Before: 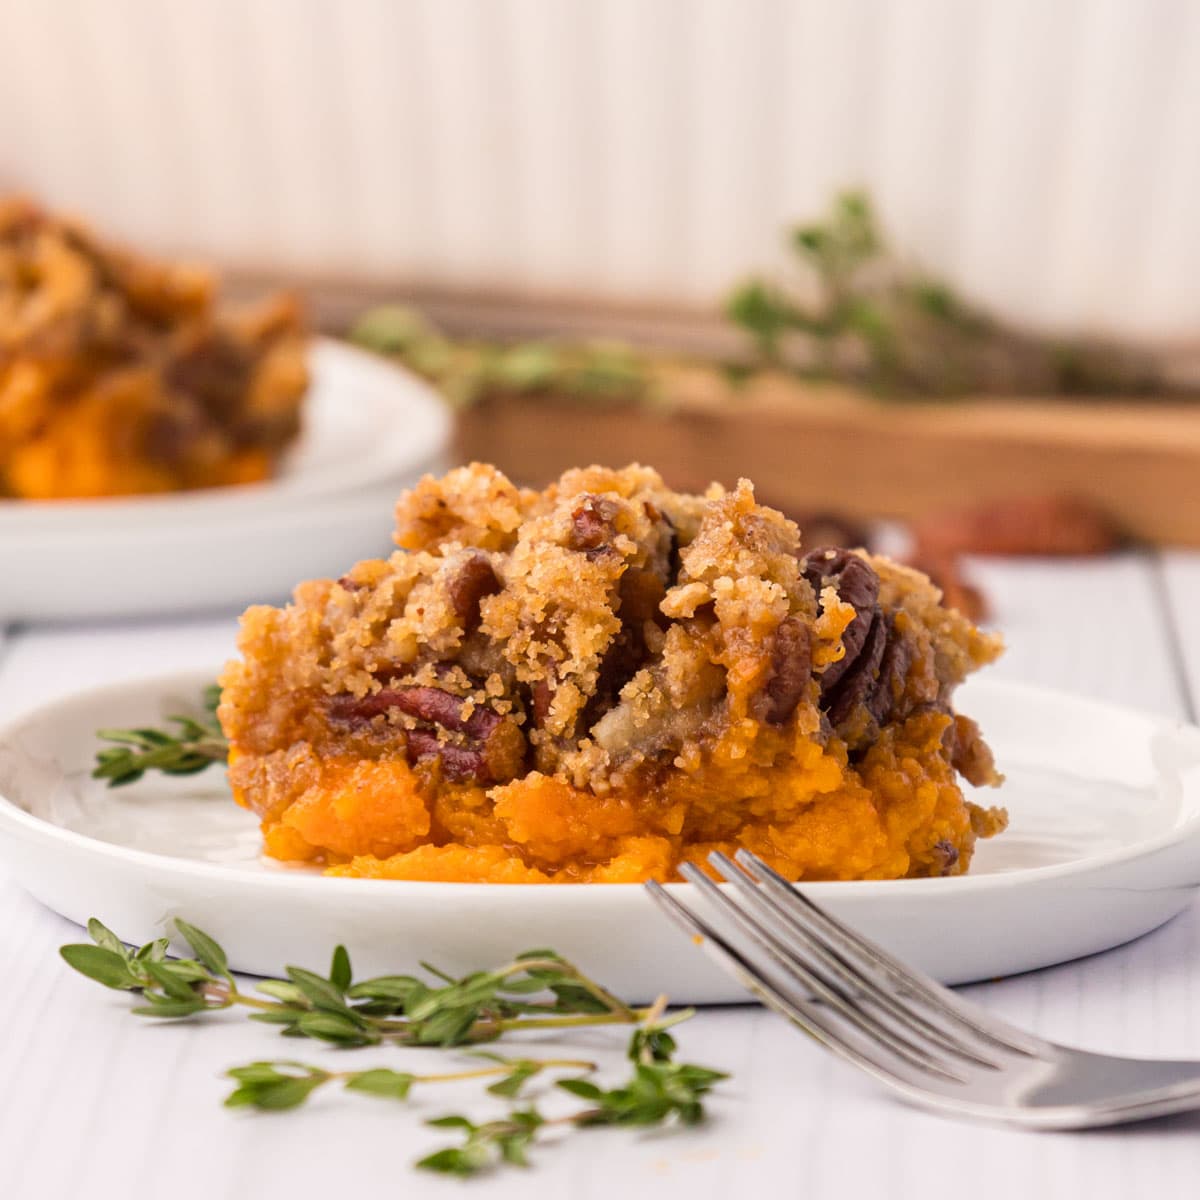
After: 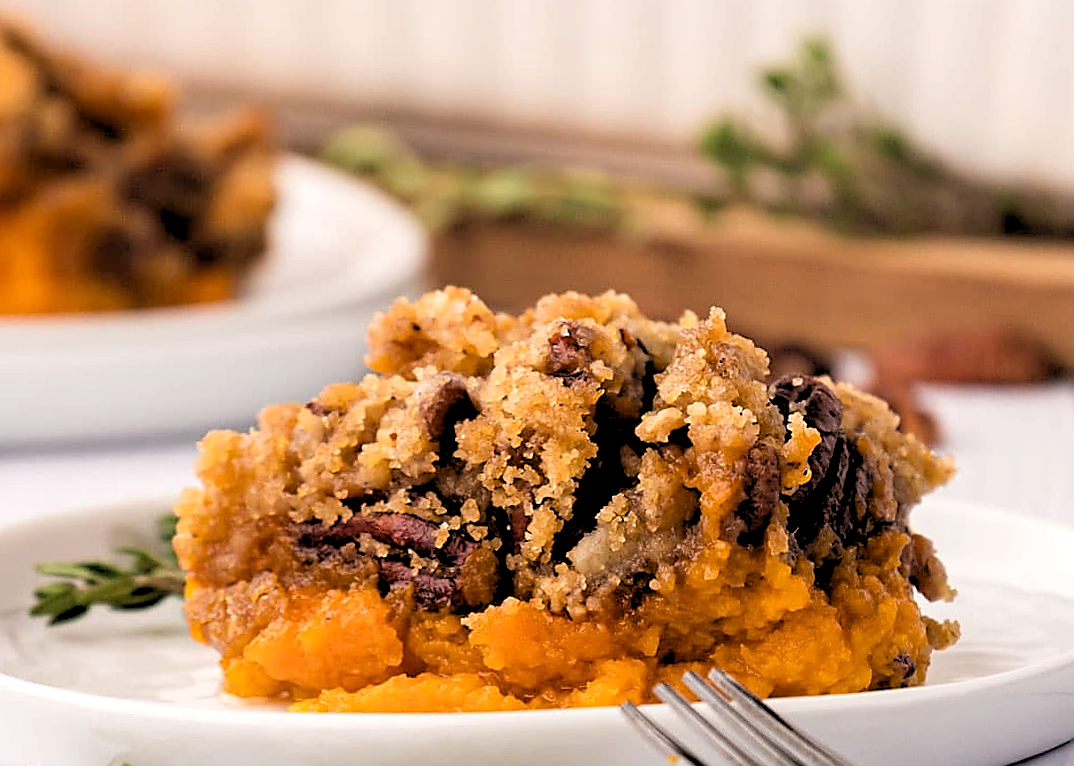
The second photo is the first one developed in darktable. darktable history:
rotate and perspective: rotation -0.013°, lens shift (vertical) -0.027, lens shift (horizontal) 0.178, crop left 0.016, crop right 0.989, crop top 0.082, crop bottom 0.918
rgb levels: levels [[0.034, 0.472, 0.904], [0, 0.5, 1], [0, 0.5, 1]]
crop: left 5.596%, top 10.314%, right 3.534%, bottom 19.395%
sharpen: radius 1.4, amount 1.25, threshold 0.7
